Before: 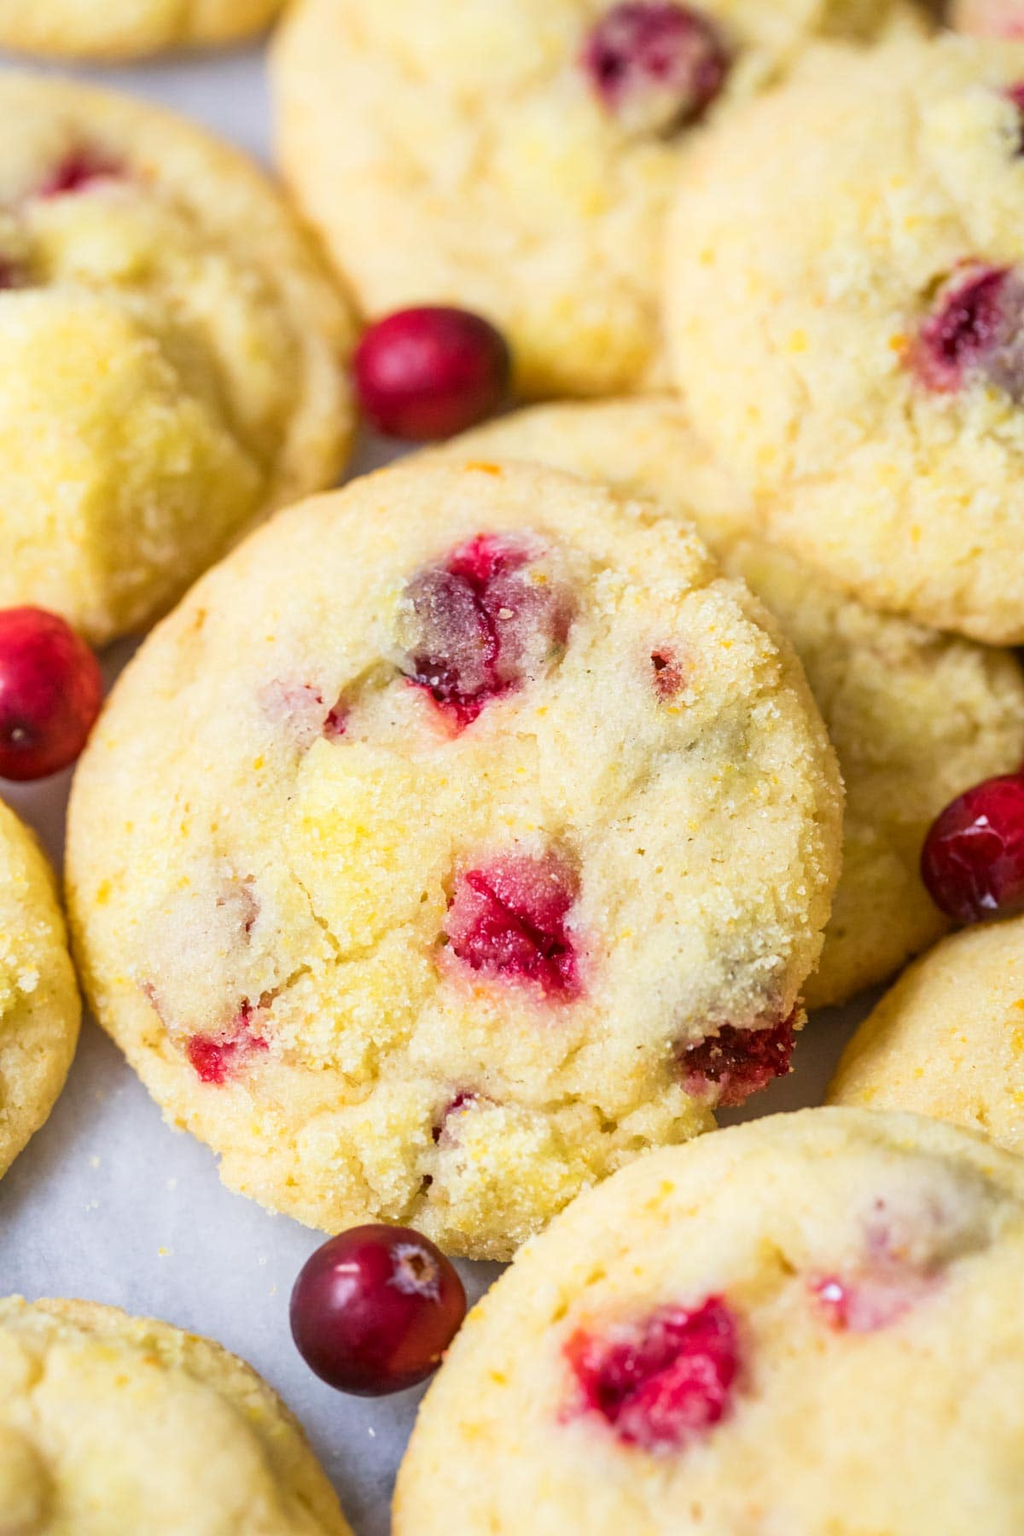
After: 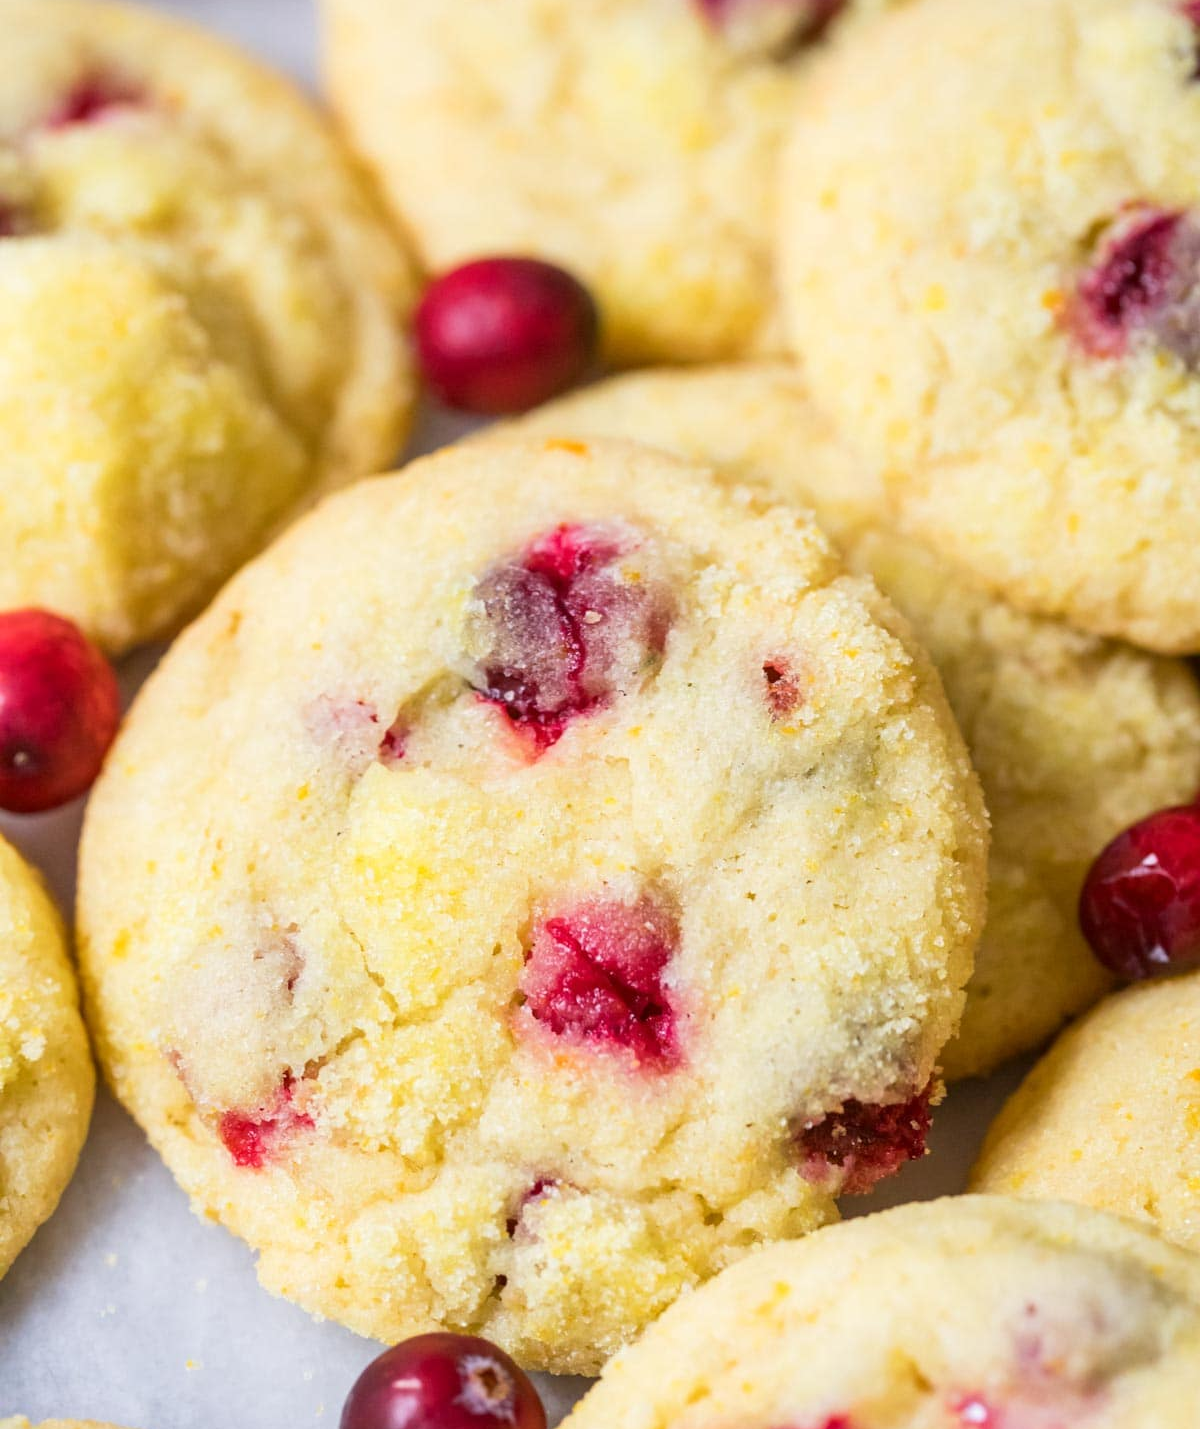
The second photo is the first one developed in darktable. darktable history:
tone equalizer: -8 EV 0.06 EV, smoothing diameter 25%, edges refinement/feathering 10, preserve details guided filter
crop and rotate: top 5.667%, bottom 14.937%
